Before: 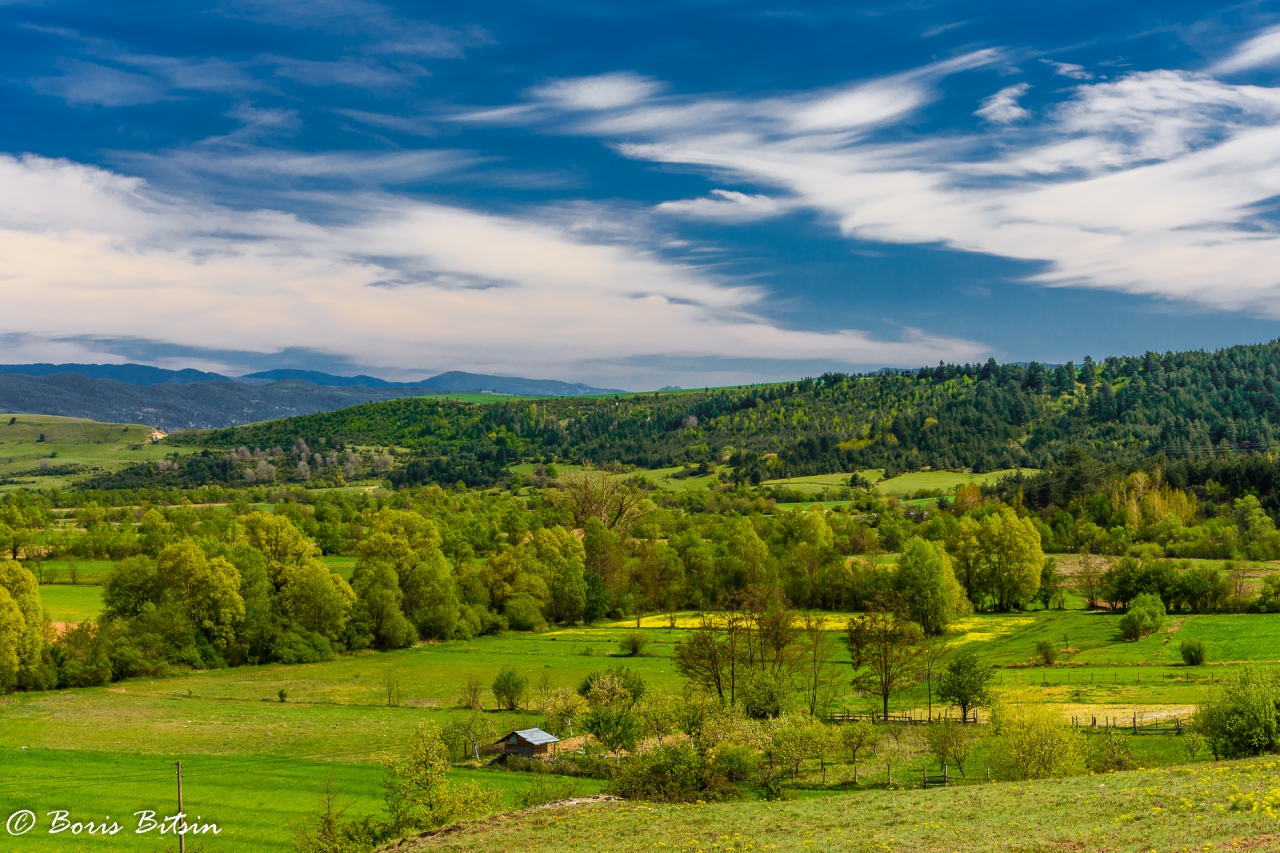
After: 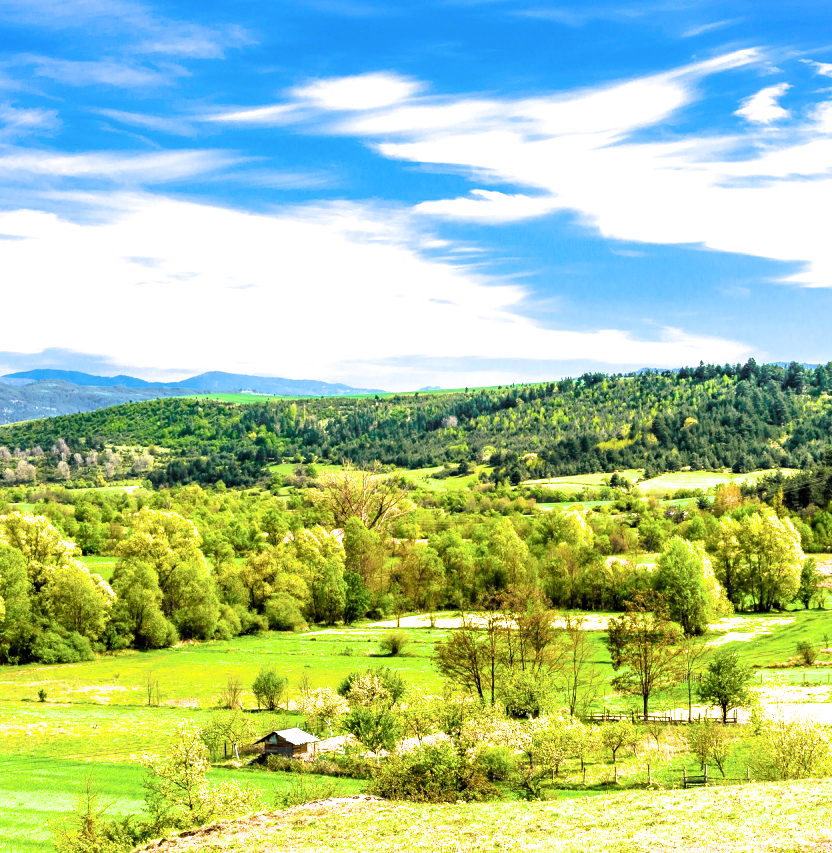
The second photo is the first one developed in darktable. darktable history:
filmic rgb: middle gray luminance 8.53%, black relative exposure -6.3 EV, white relative exposure 2.73 EV, target black luminance 0%, hardness 4.73, latitude 73.22%, contrast 1.337, shadows ↔ highlights balance 9.98%, iterations of high-quality reconstruction 0
crop and rotate: left 18.795%, right 16.187%
exposure: black level correction 0, exposure 1.75 EV, compensate exposure bias true, compensate highlight preservation false
